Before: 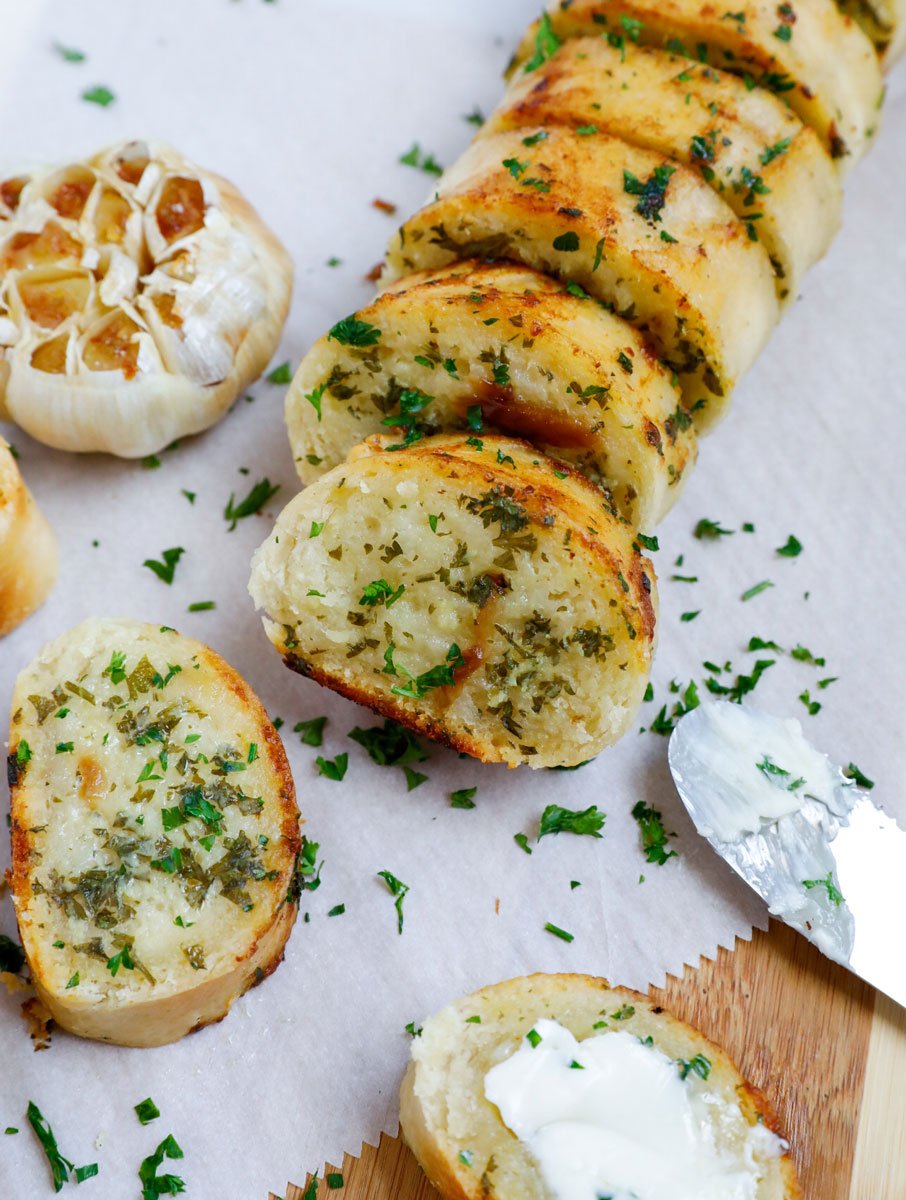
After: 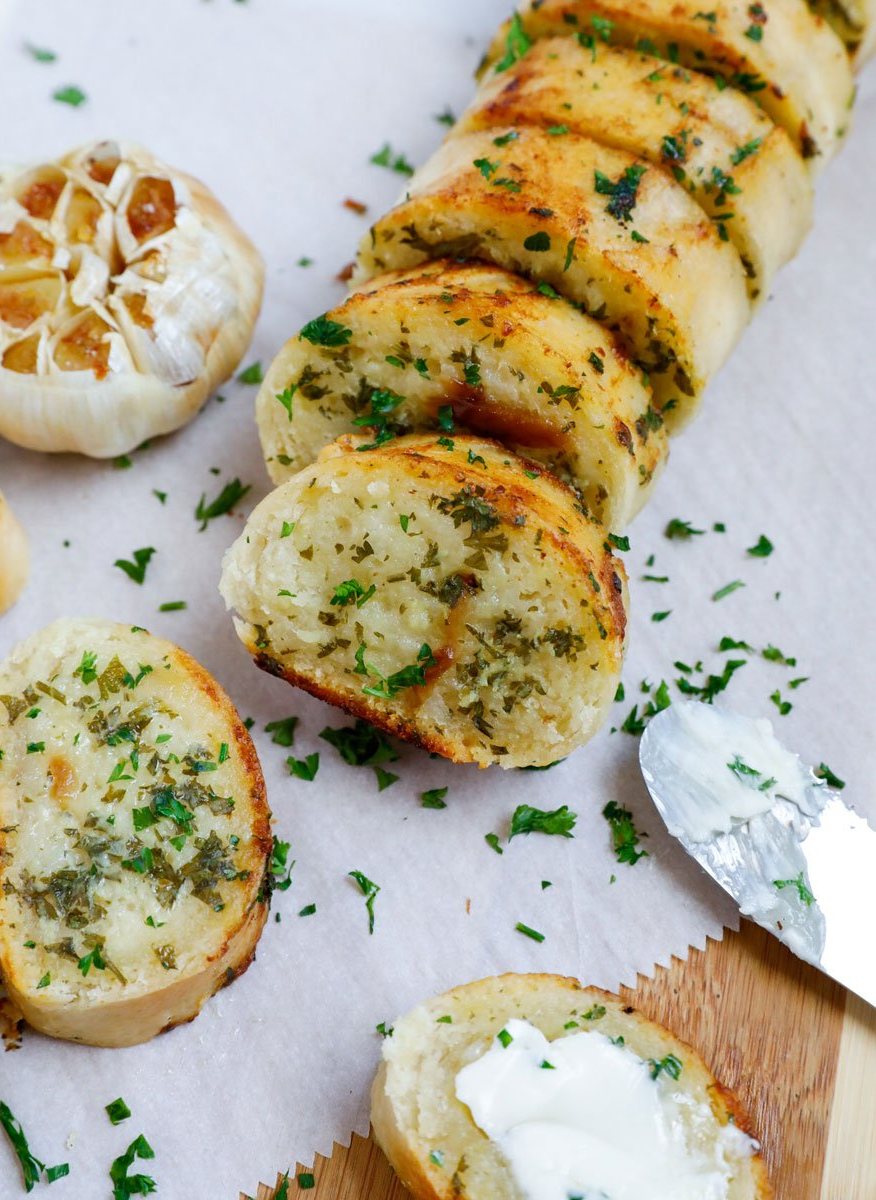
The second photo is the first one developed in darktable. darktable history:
crop and rotate: left 3.272%
